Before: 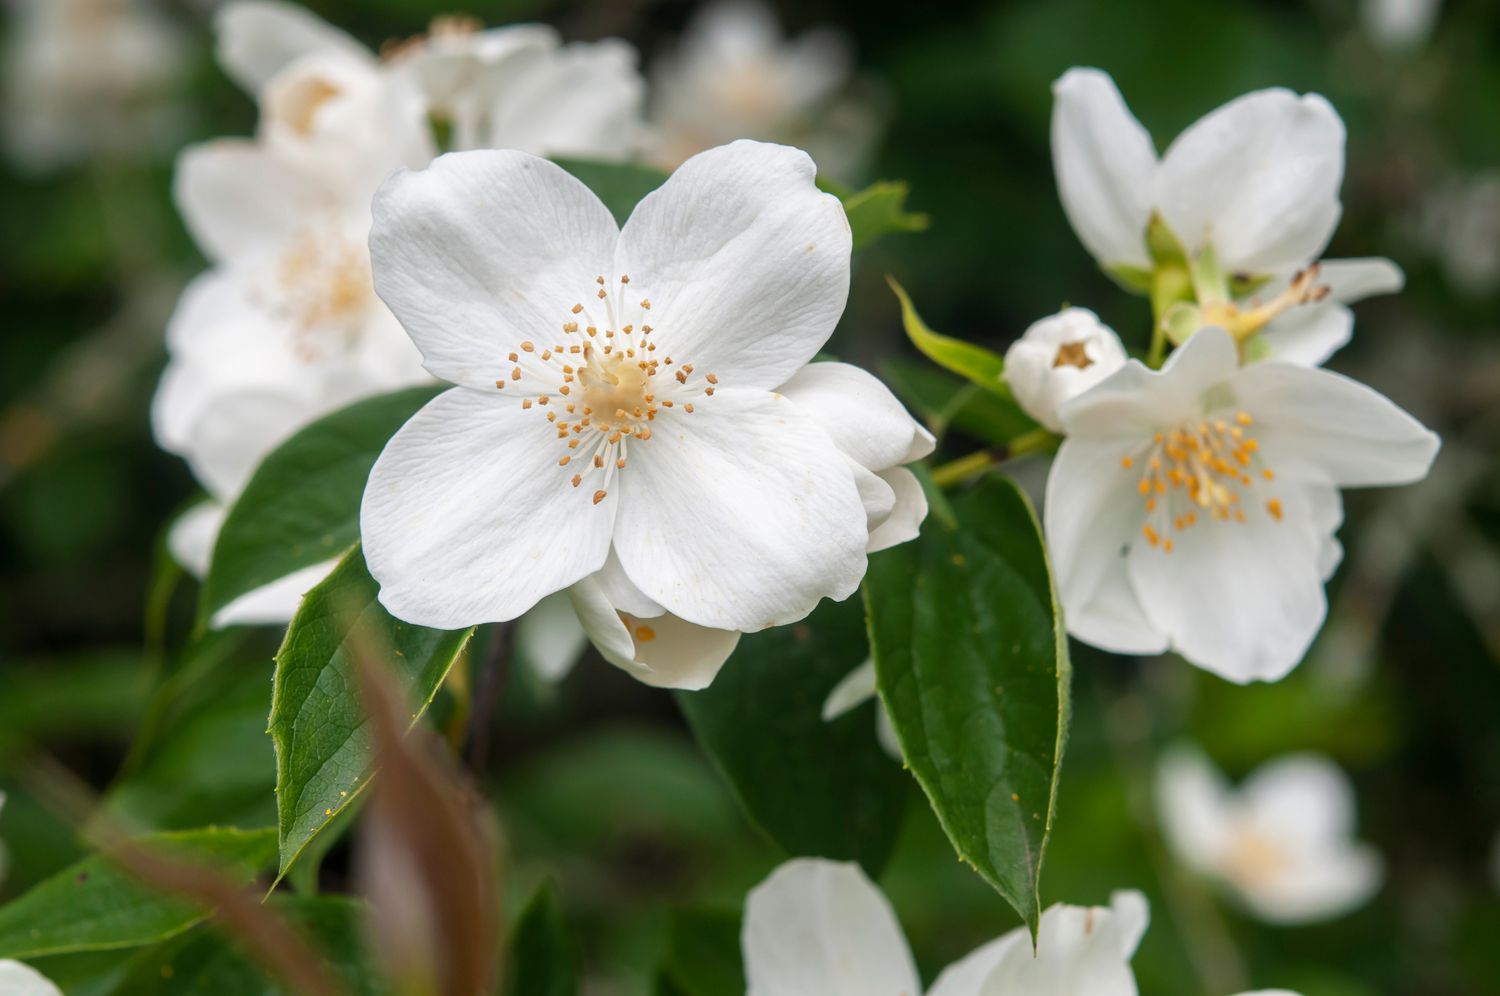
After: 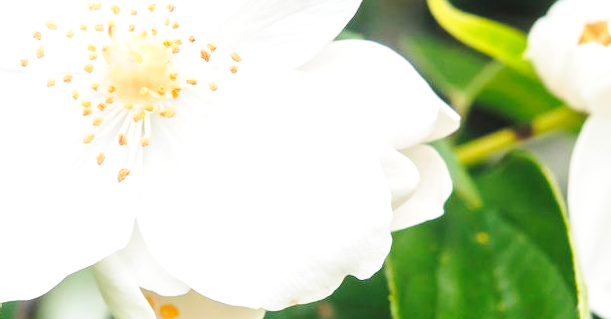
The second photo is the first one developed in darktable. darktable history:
crop: left 31.743%, top 32.417%, right 27.506%, bottom 35.47%
base curve: curves: ch0 [(0, 0) (0.028, 0.03) (0.121, 0.232) (0.46, 0.748) (0.859, 0.968) (1, 1)], preserve colors none
contrast brightness saturation: brightness 0.132
exposure: black level correction 0, exposure 0.694 EV, compensate highlight preservation false
